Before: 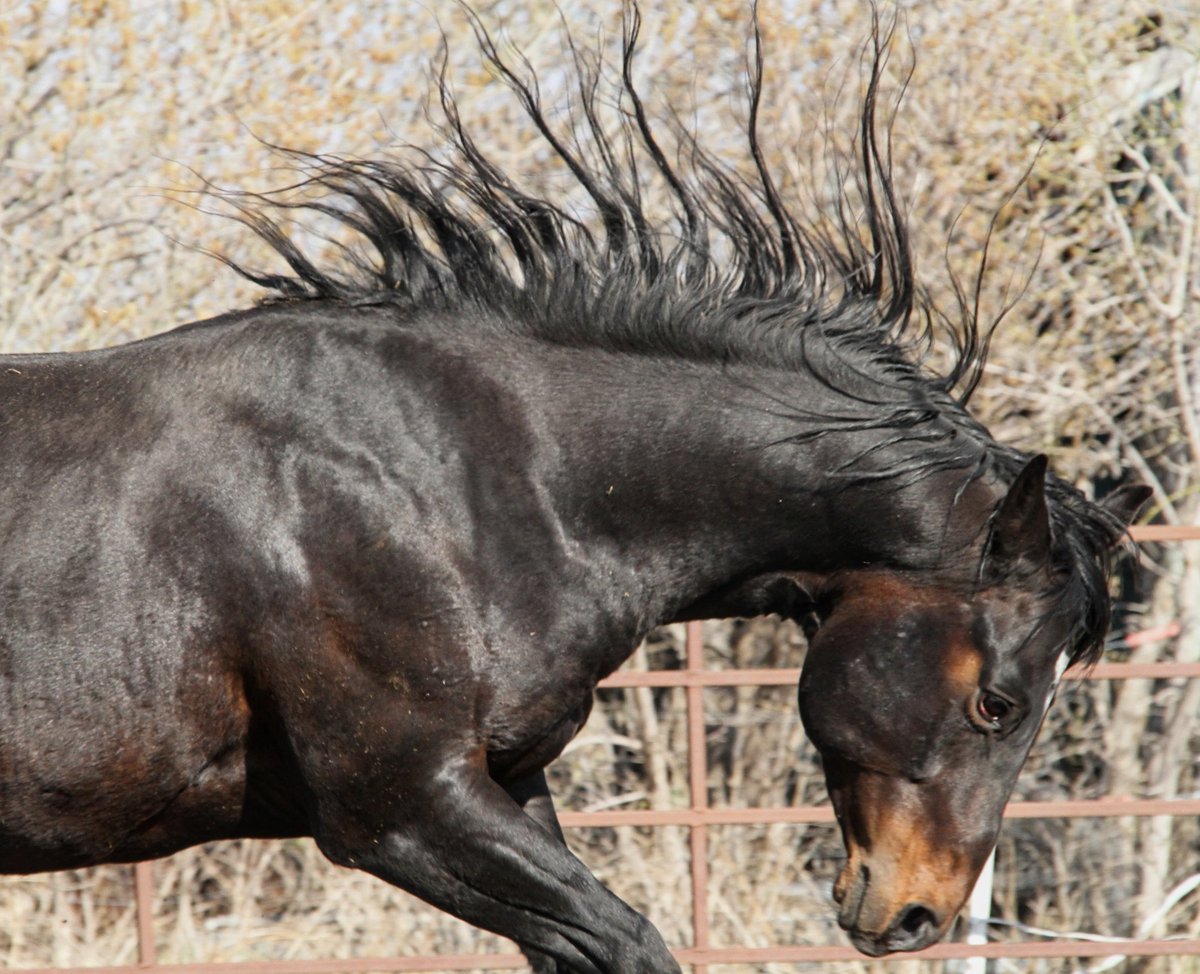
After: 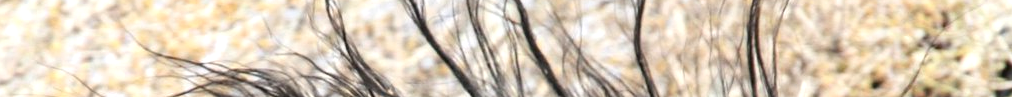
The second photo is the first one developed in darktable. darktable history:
exposure: black level correction 0.001, exposure 0.5 EV, compensate exposure bias true, compensate highlight preservation false
crop and rotate: left 9.644%, top 9.491%, right 6.021%, bottom 80.509%
